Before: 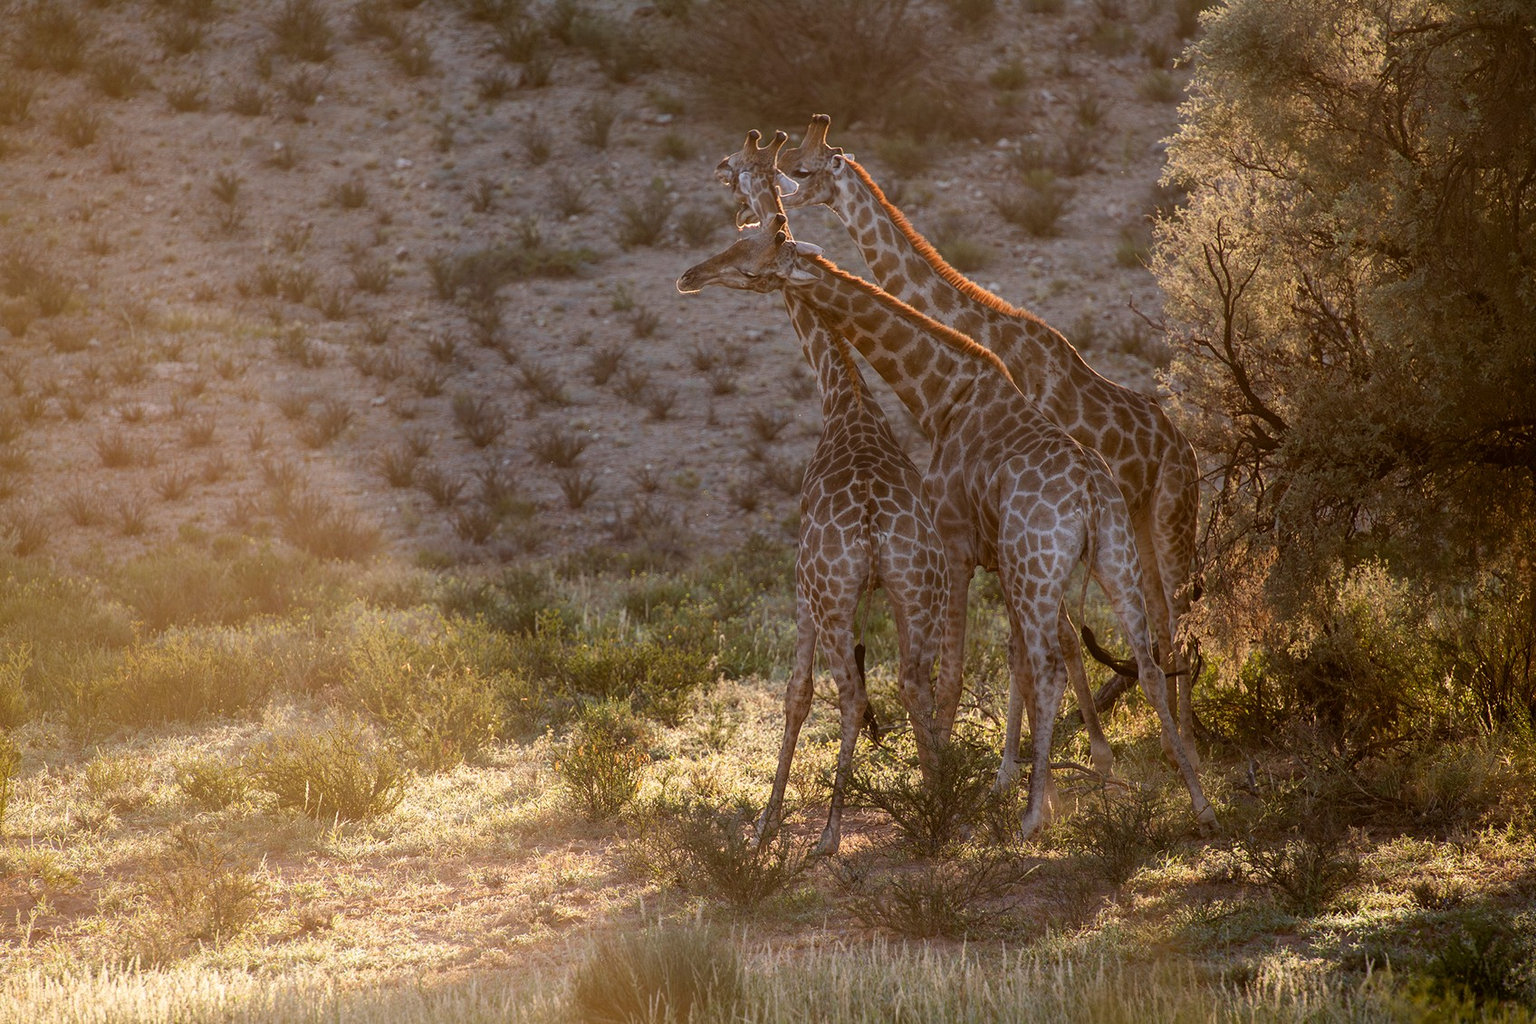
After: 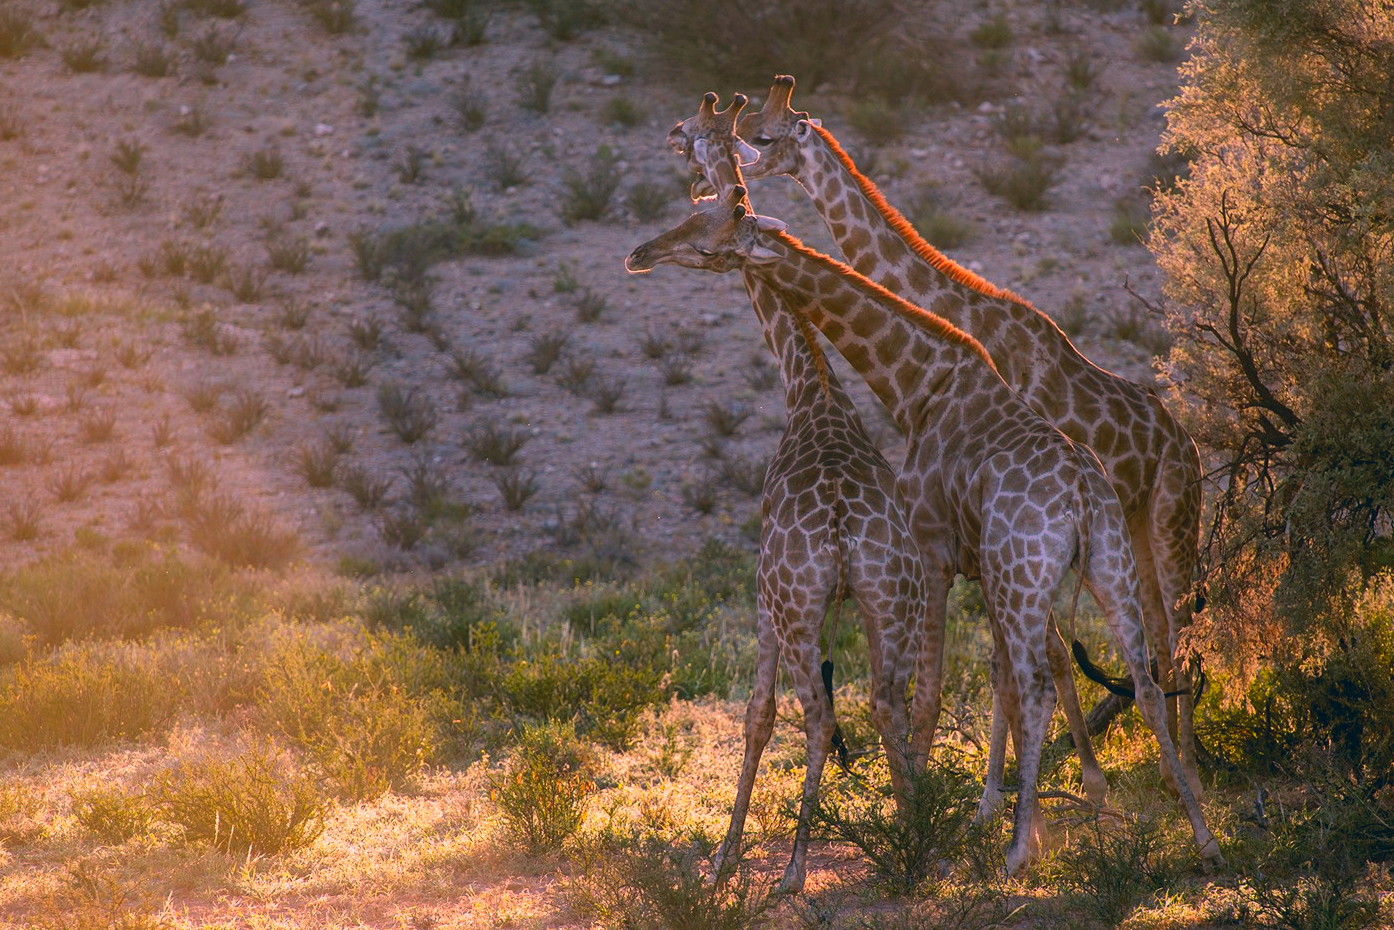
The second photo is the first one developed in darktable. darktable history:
crop and rotate: left 7.196%, top 4.574%, right 10.605%, bottom 13.178%
color correction: highlights a* 17.03, highlights b* 0.205, shadows a* -15.38, shadows b* -14.56, saturation 1.5
